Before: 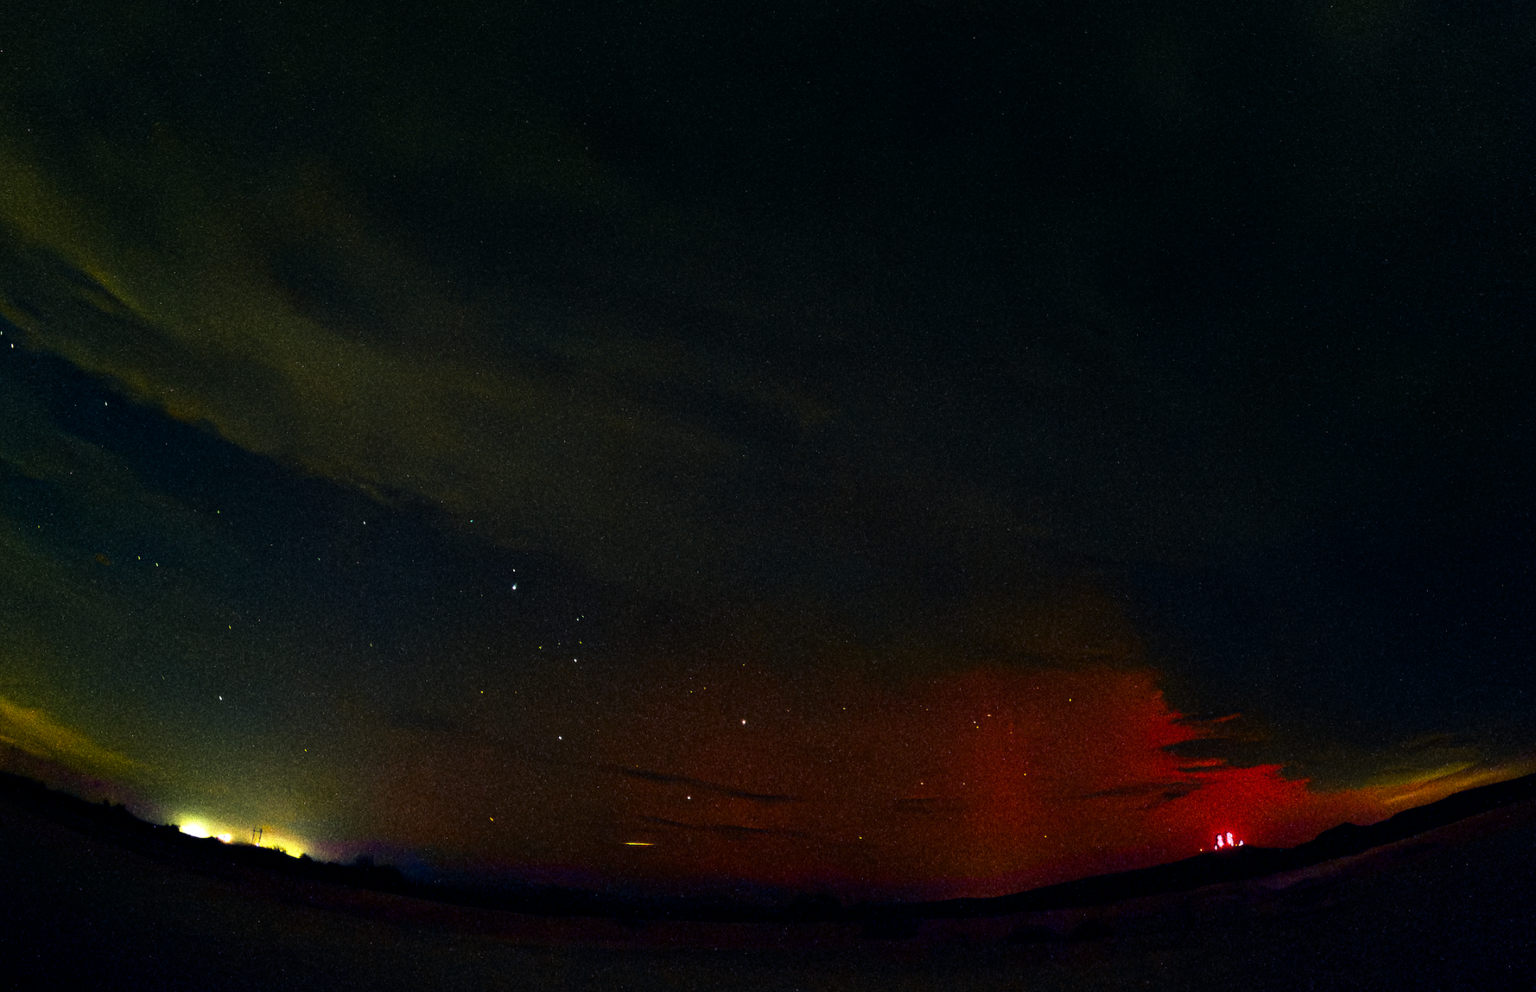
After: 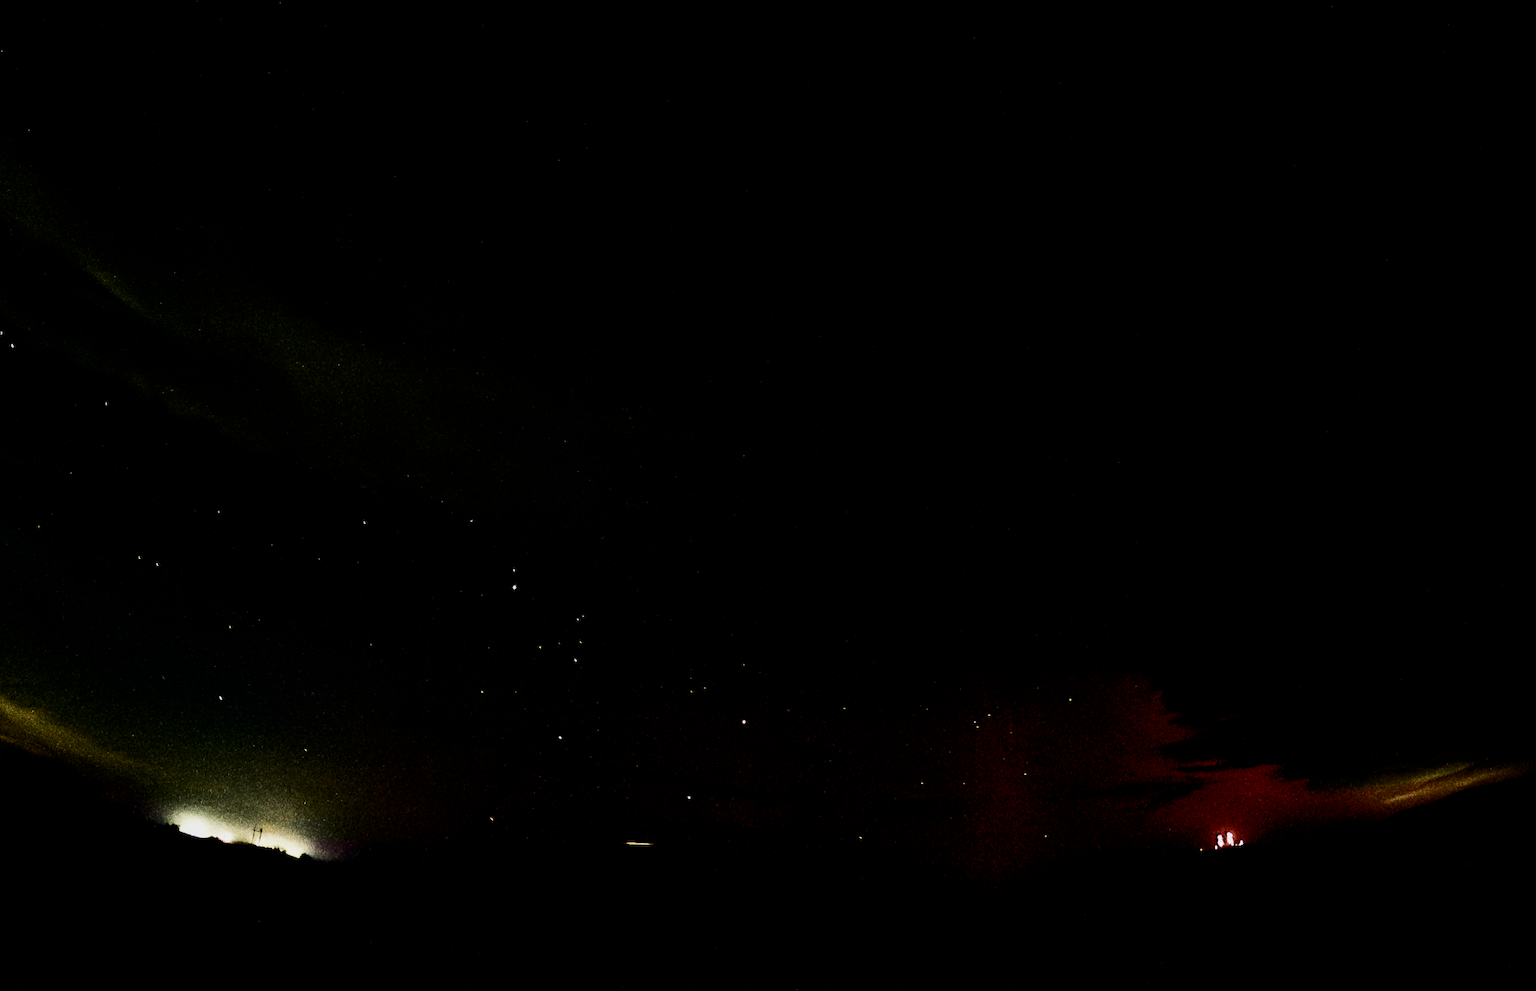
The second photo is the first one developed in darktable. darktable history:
contrast equalizer: octaves 7, y [[0.514, 0.573, 0.581, 0.508, 0.5, 0.5], [0.5 ×6], [0.5 ×6], [0 ×6], [0 ×6]]
filmic rgb: black relative exposure -5.13 EV, white relative exposure 3.97 EV, hardness 2.89, contrast 1.297, highlights saturation mix -30.52%, preserve chrominance no, color science v5 (2021), contrast in shadows safe, contrast in highlights safe
contrast brightness saturation: contrast 0.214, brightness -0.111, saturation 0.211
